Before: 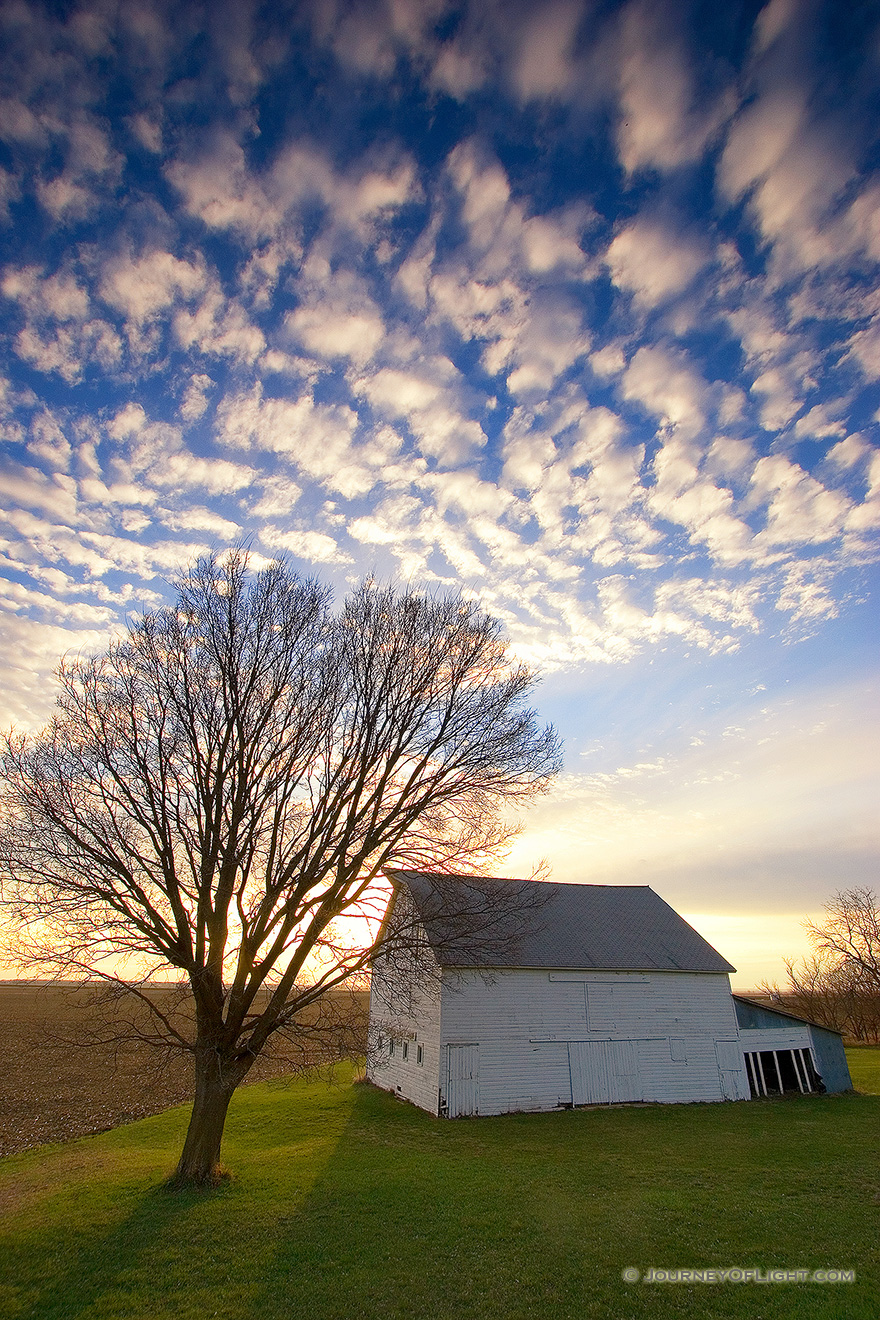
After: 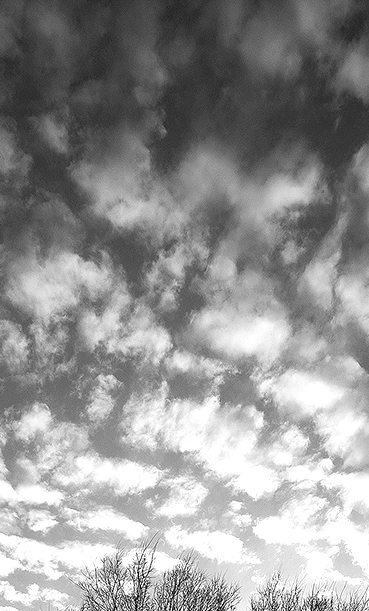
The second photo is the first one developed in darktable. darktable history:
crop and rotate: left 10.817%, top 0.062%, right 47.194%, bottom 53.626%
exposure: black level correction 0.001, exposure 0.5 EV, compensate exposure bias true, compensate highlight preservation false
white balance: red 0.931, blue 1.11
monochrome: on, module defaults
